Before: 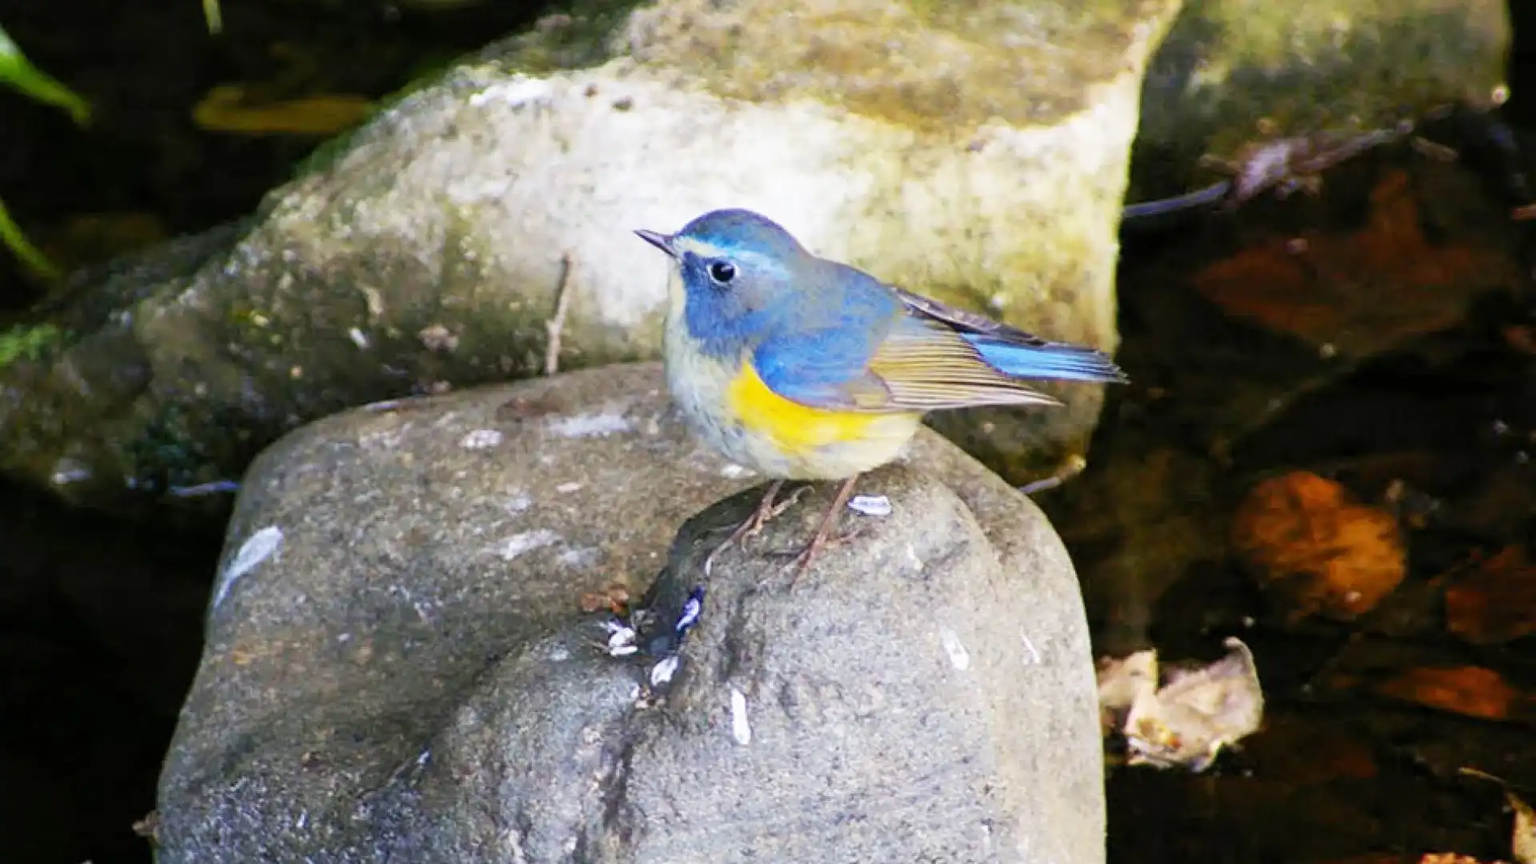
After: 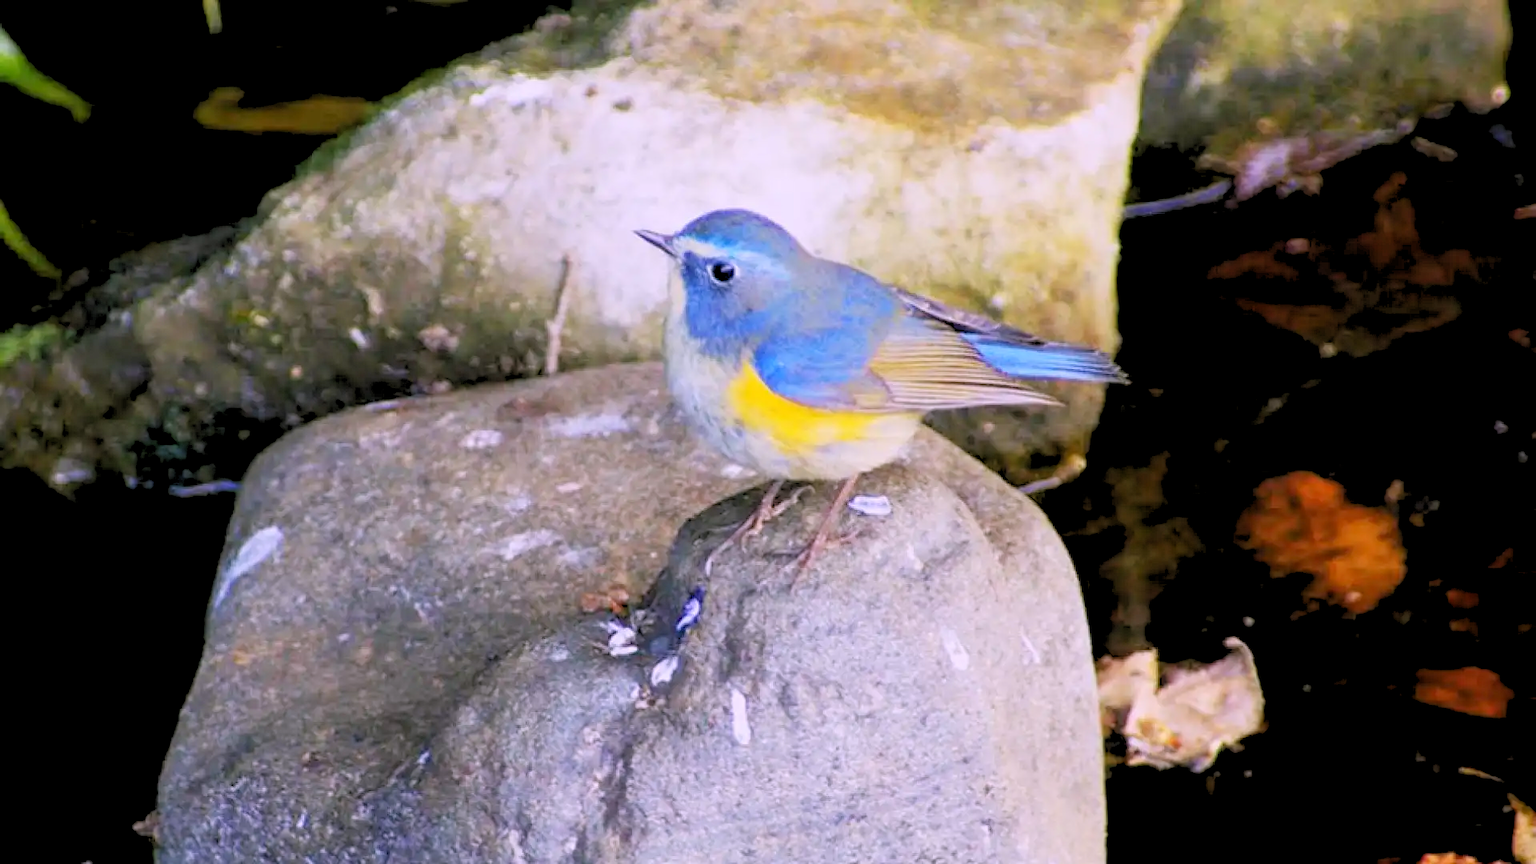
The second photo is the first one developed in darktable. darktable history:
white balance: red 1.066, blue 1.119
rgb levels: preserve colors sum RGB, levels [[0.038, 0.433, 0.934], [0, 0.5, 1], [0, 0.5, 1]]
